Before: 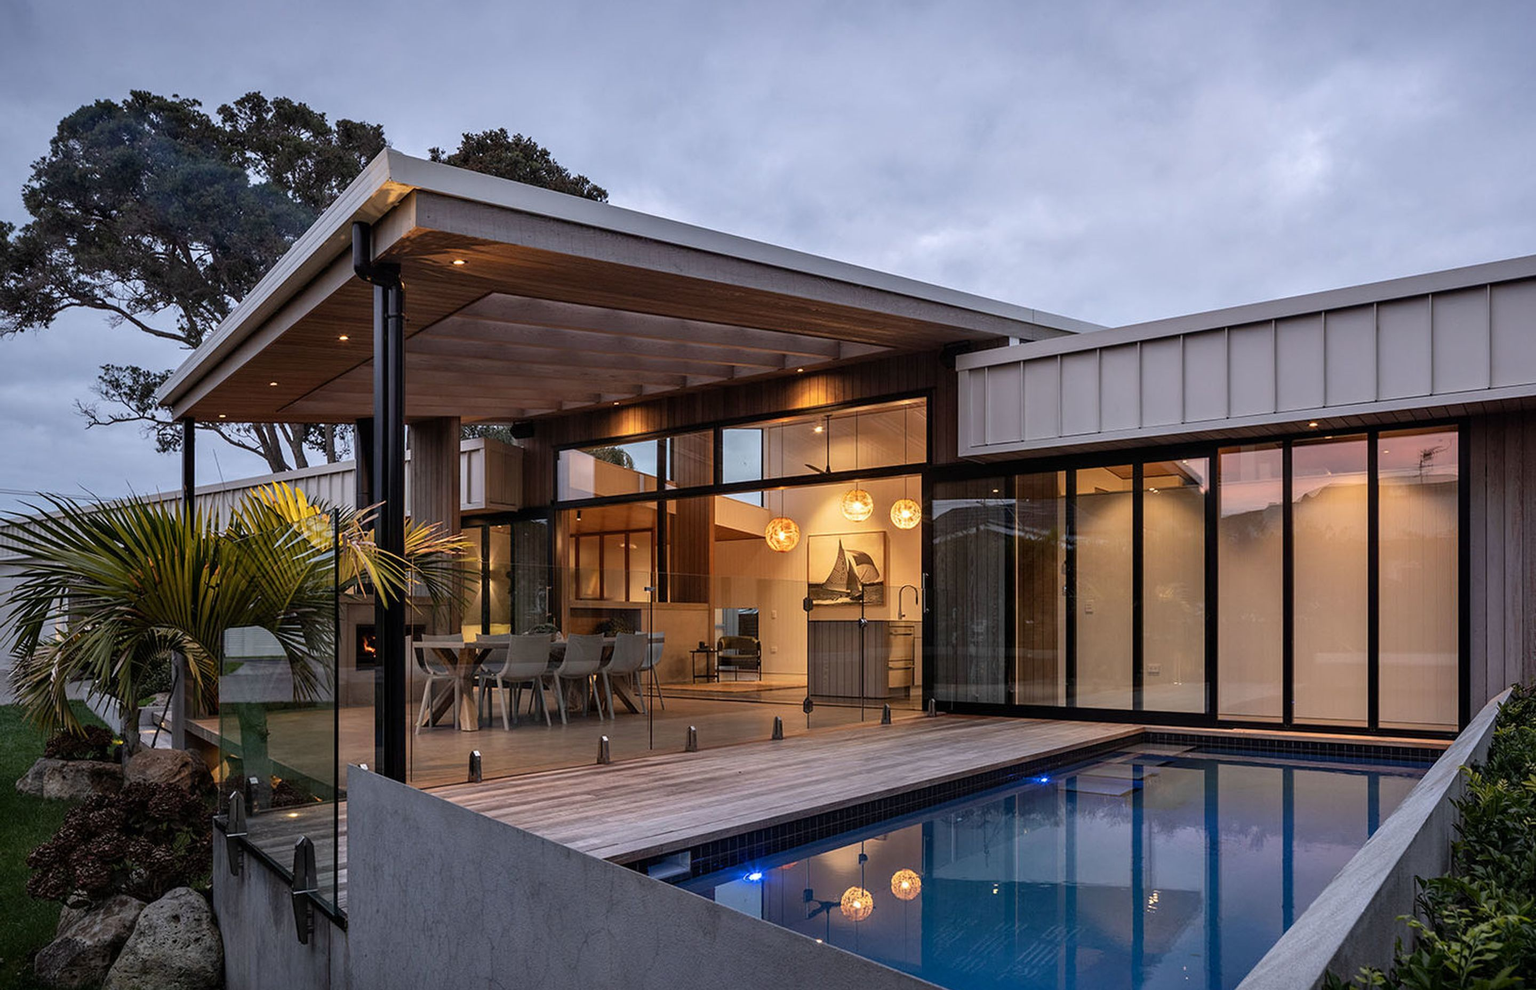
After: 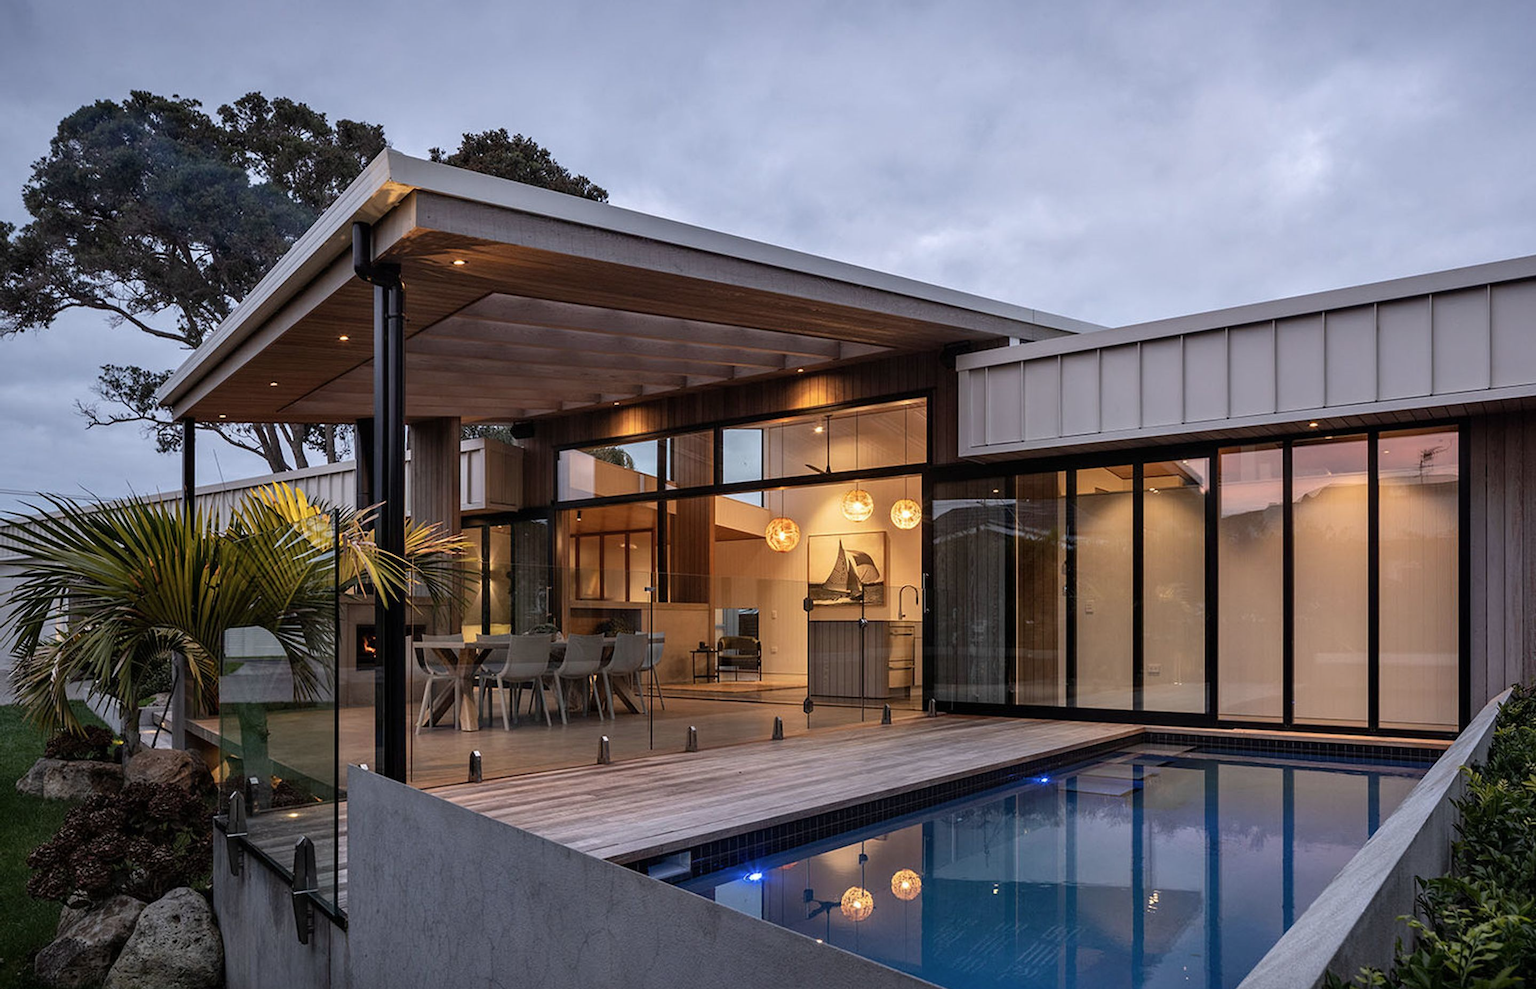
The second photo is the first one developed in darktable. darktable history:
contrast brightness saturation: saturation -0.068
